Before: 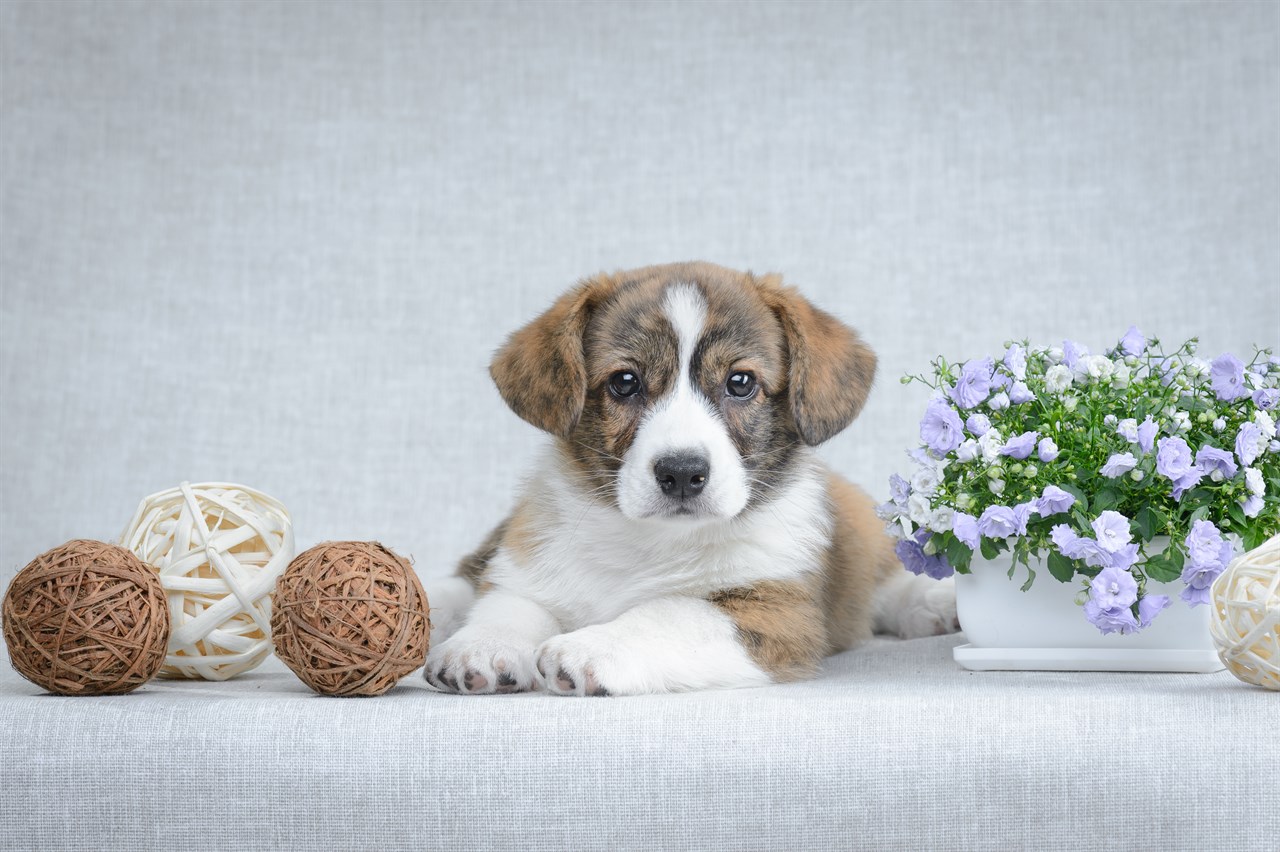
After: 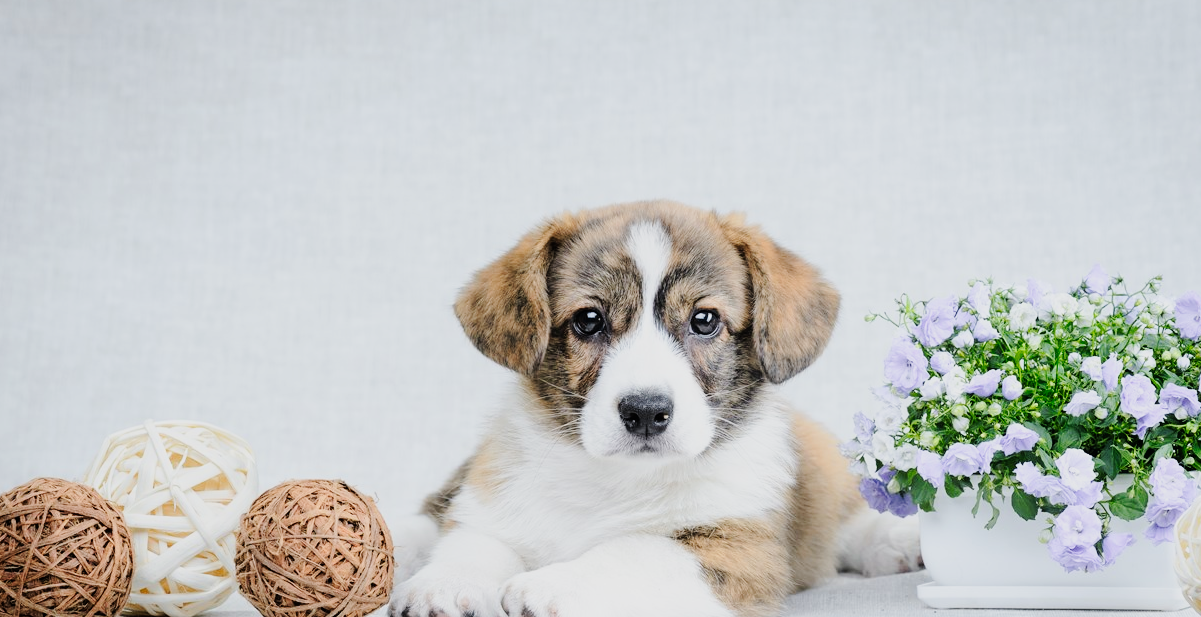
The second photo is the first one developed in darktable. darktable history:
tone curve: curves: ch0 [(0, 0) (0.114, 0.083) (0.291, 0.3) (0.447, 0.535) (0.602, 0.712) (0.772, 0.864) (0.999, 0.978)]; ch1 [(0, 0) (0.389, 0.352) (0.458, 0.433) (0.486, 0.474) (0.509, 0.505) (0.535, 0.541) (0.555, 0.557) (0.677, 0.724) (1, 1)]; ch2 [(0, 0) (0.369, 0.388) (0.449, 0.431) (0.501, 0.5) (0.528, 0.552) (0.561, 0.596) (0.697, 0.721) (1, 1)], preserve colors none
filmic rgb: black relative exposure -7.9 EV, white relative exposure 4.15 EV, threshold 5.95 EV, hardness 4.04, latitude 51.8%, contrast 1.013, shadows ↔ highlights balance 5.26%, preserve chrominance RGB euclidean norm, color science v5 (2021), contrast in shadows safe, contrast in highlights safe, enable highlight reconstruction true
crop: left 2.858%, top 7.386%, right 3.249%, bottom 20.187%
